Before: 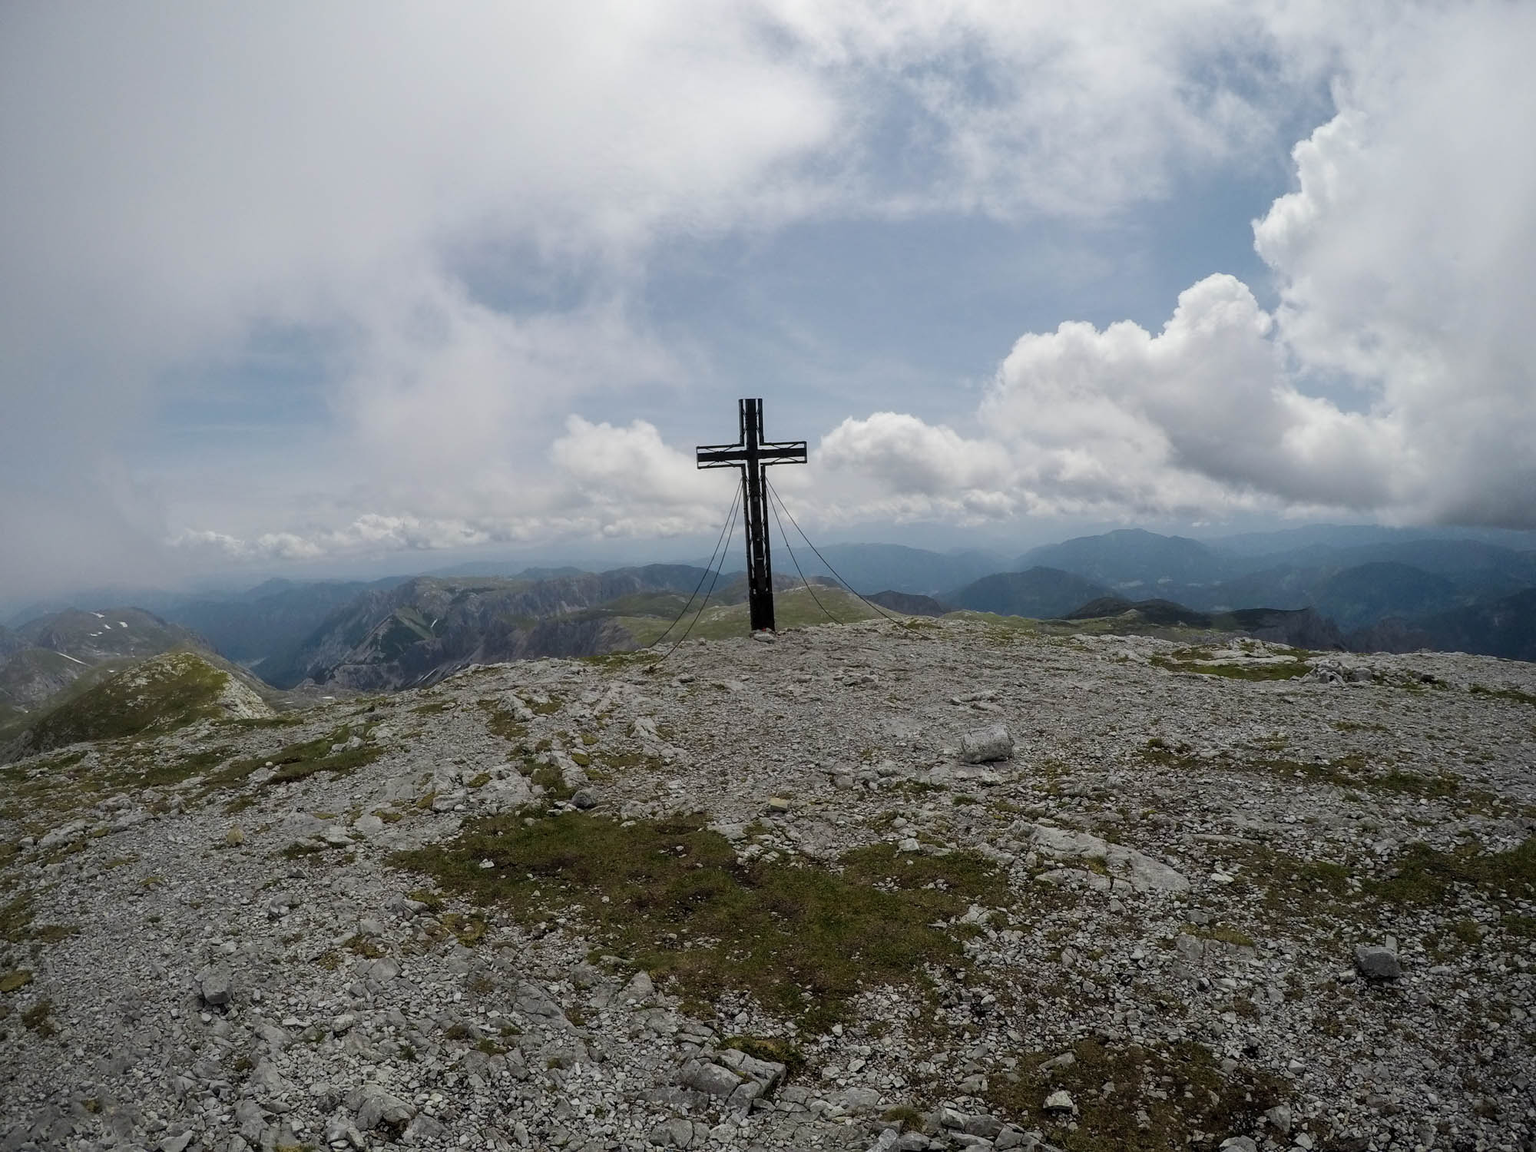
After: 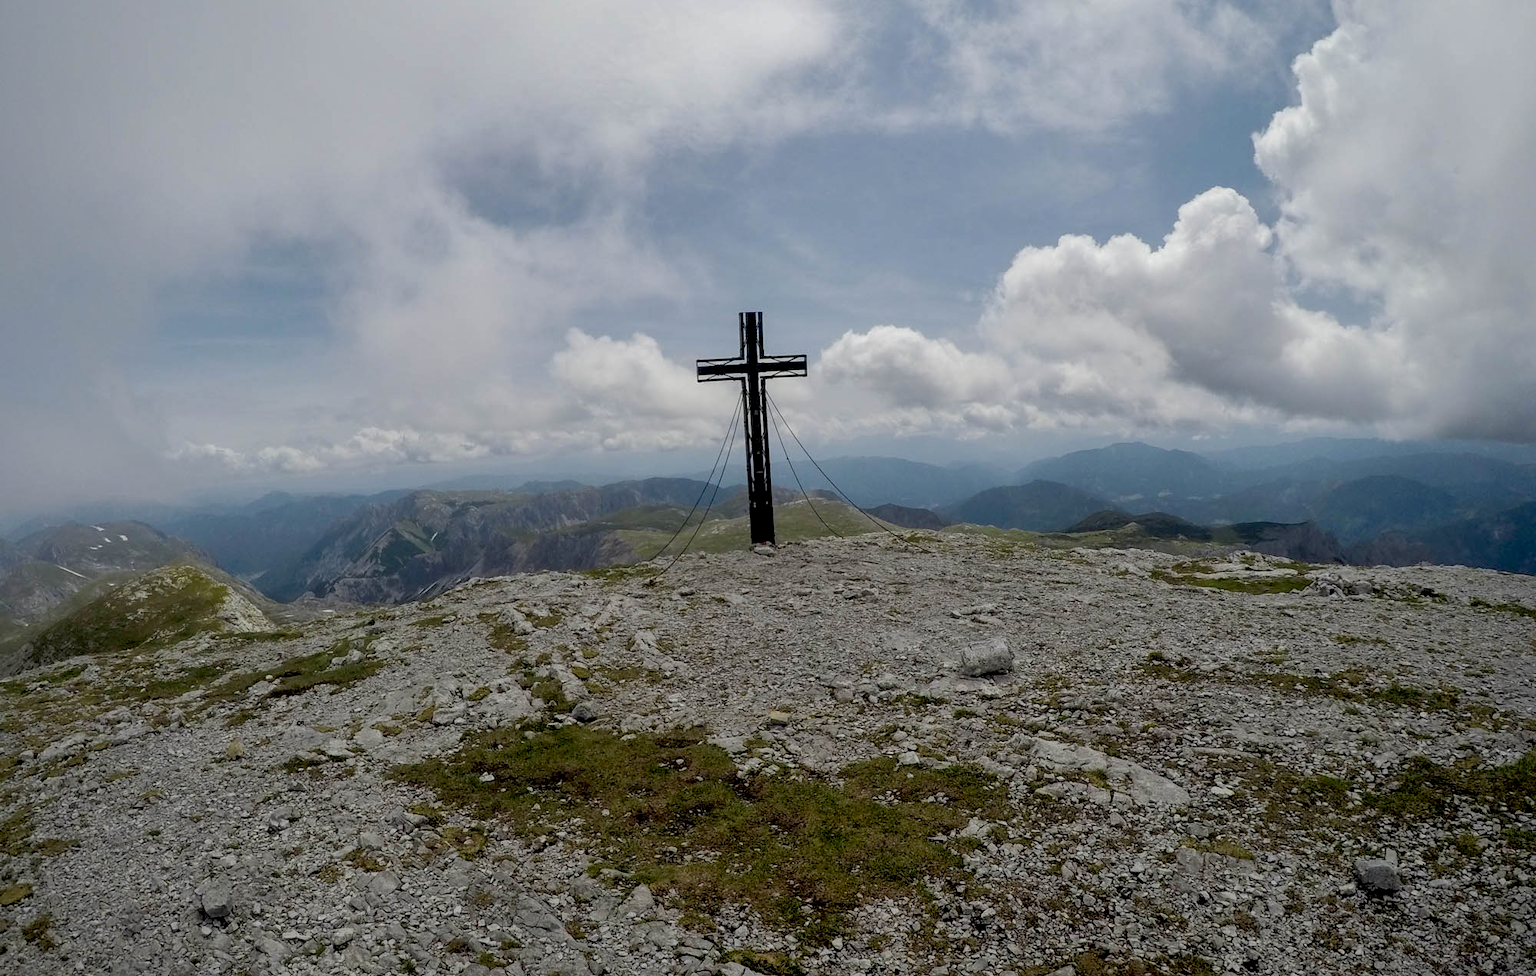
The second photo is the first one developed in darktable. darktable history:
crop: top 7.569%, bottom 7.57%
shadows and highlights: on, module defaults
exposure: black level correction 0.009, compensate exposure bias true, compensate highlight preservation false
